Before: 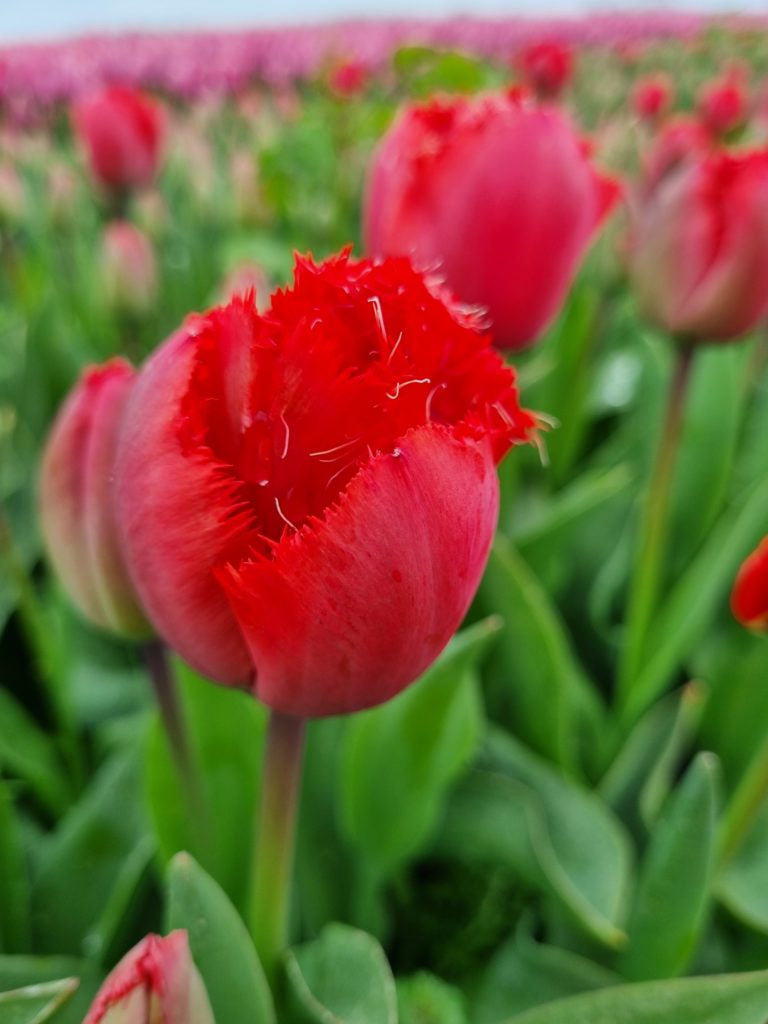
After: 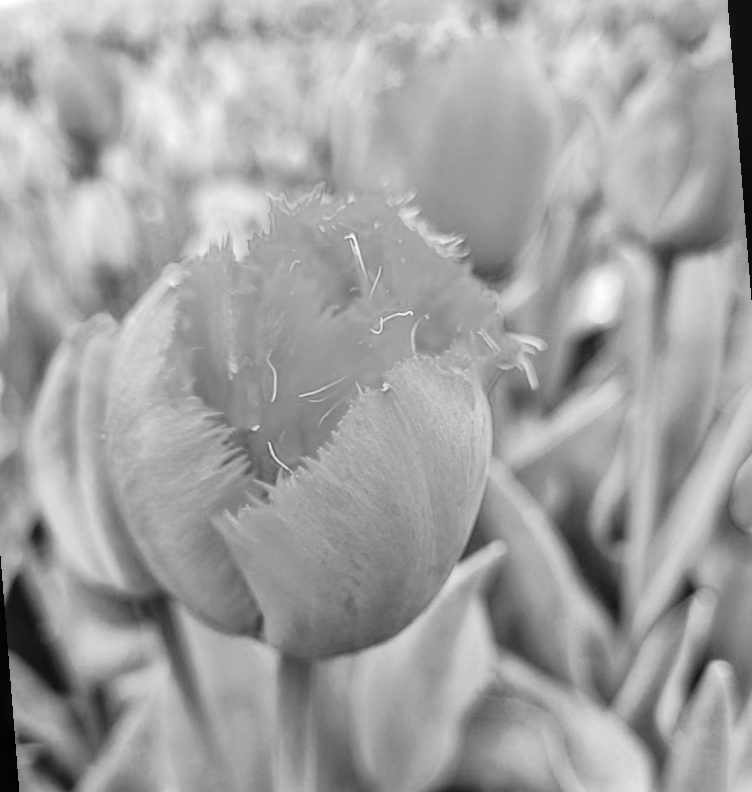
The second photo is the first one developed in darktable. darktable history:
rotate and perspective: rotation -4.57°, crop left 0.054, crop right 0.944, crop top 0.087, crop bottom 0.914
local contrast: on, module defaults
tone curve: curves: ch0 [(0, 0) (0.003, 0.003) (0.011, 0.011) (0.025, 0.024) (0.044, 0.043) (0.069, 0.068) (0.1, 0.098) (0.136, 0.133) (0.177, 0.173) (0.224, 0.22) (0.277, 0.271) (0.335, 0.328) (0.399, 0.39) (0.468, 0.458) (0.543, 0.563) (0.623, 0.64) (0.709, 0.722) (0.801, 0.809) (0.898, 0.902) (1, 1)], preserve colors none
exposure: black level correction 0, exposure 0.3 EV, compensate highlight preservation false
tone equalizer: -8 EV -0.417 EV, -7 EV -0.389 EV, -6 EV -0.333 EV, -5 EV -0.222 EV, -3 EV 0.222 EV, -2 EV 0.333 EV, -1 EV 0.389 EV, +0 EV 0.417 EV, edges refinement/feathering 500, mask exposure compensation -1.57 EV, preserve details no
global tonemap: drago (0.7, 100)
crop and rotate: top 0%, bottom 11.49%
monochrome: on, module defaults
